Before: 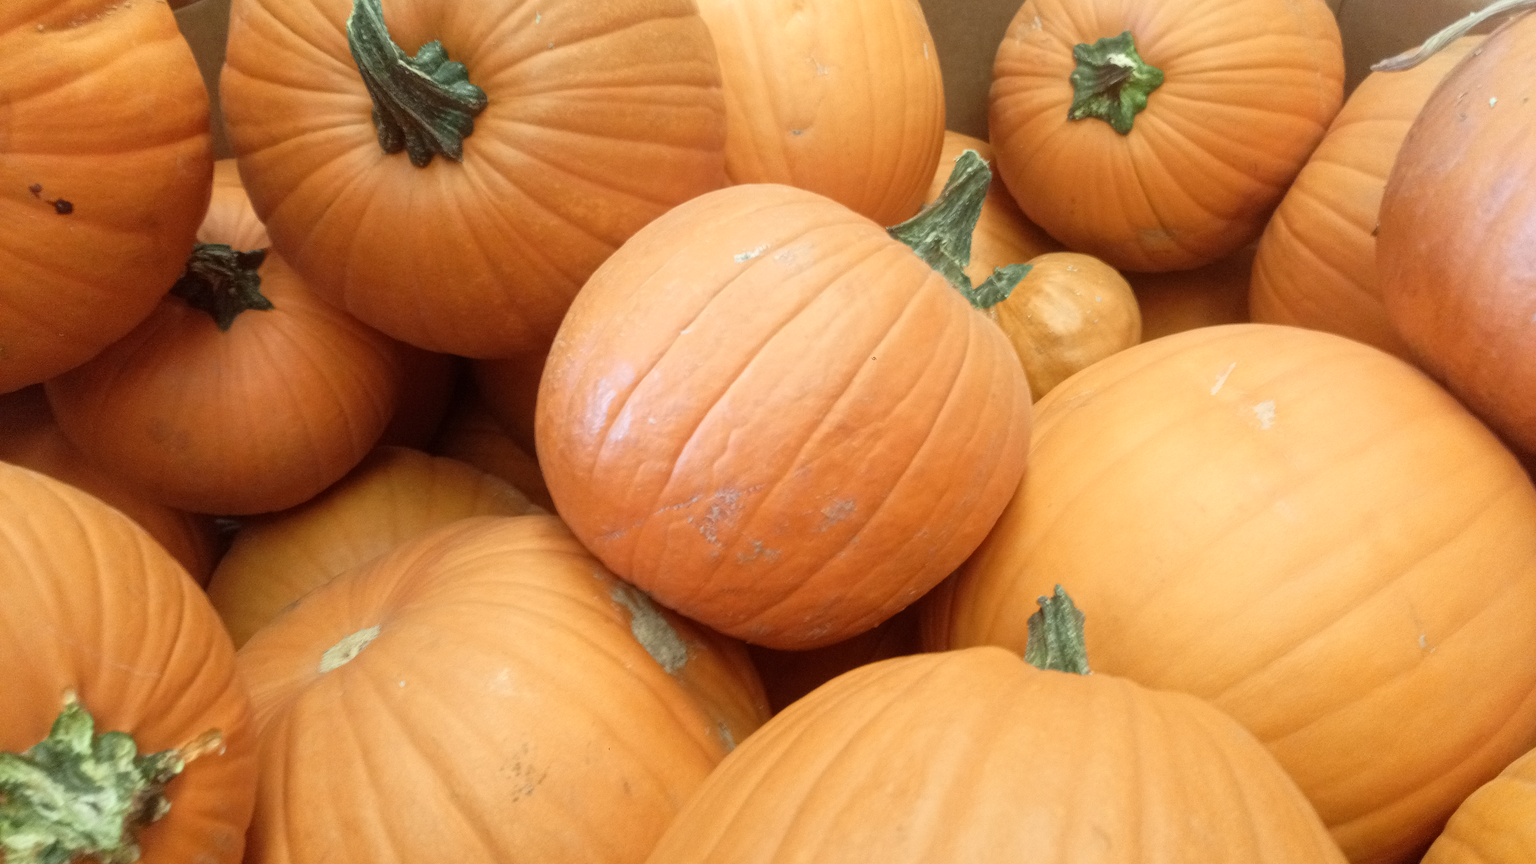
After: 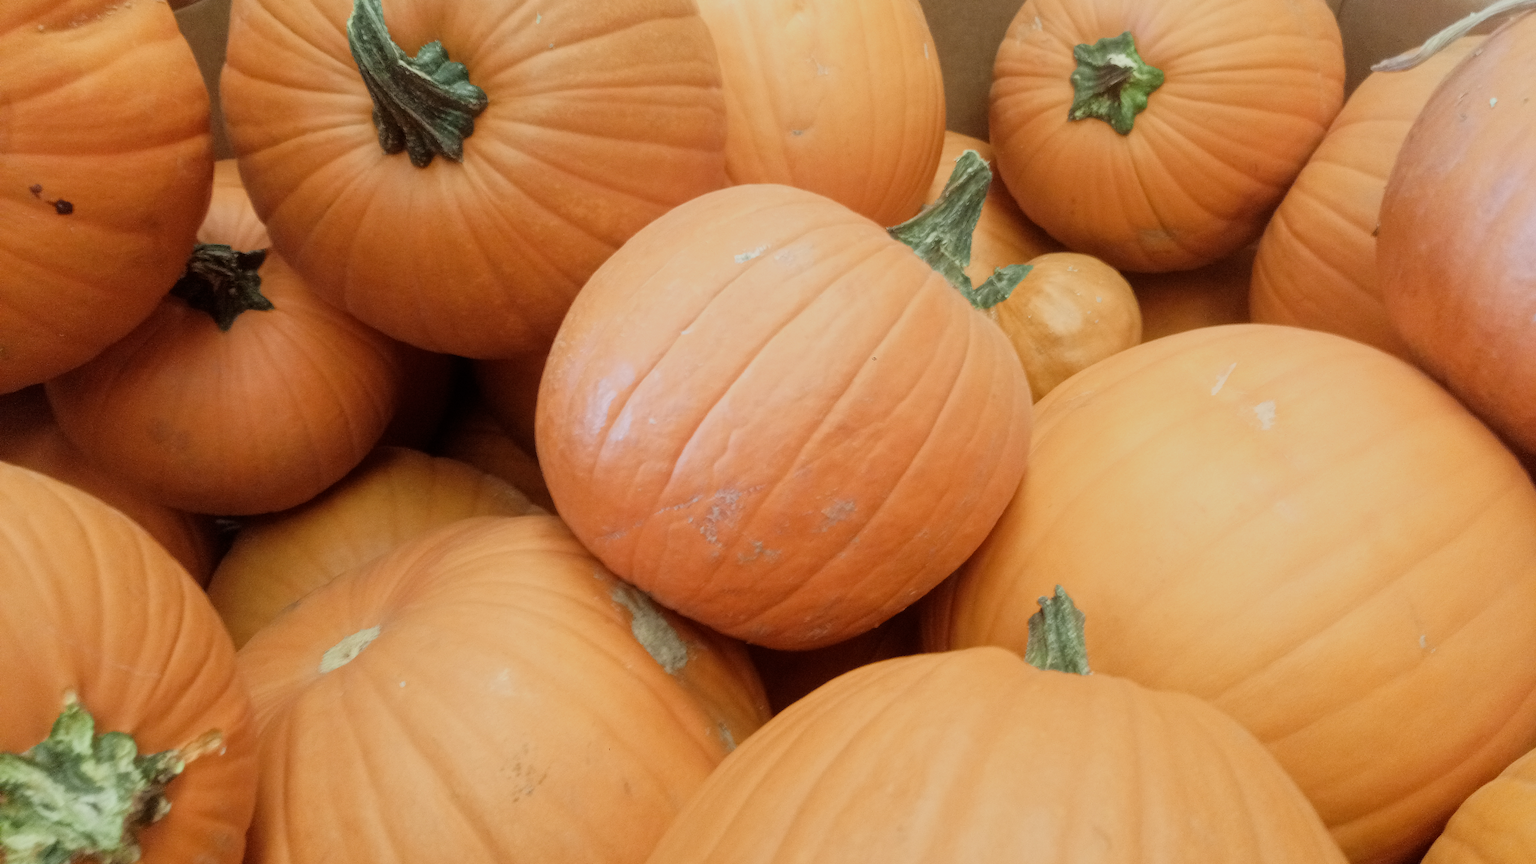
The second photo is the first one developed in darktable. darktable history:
filmic rgb: black relative exposure -8 EV, white relative exposure 4 EV, hardness 4.21, contrast 0.996
